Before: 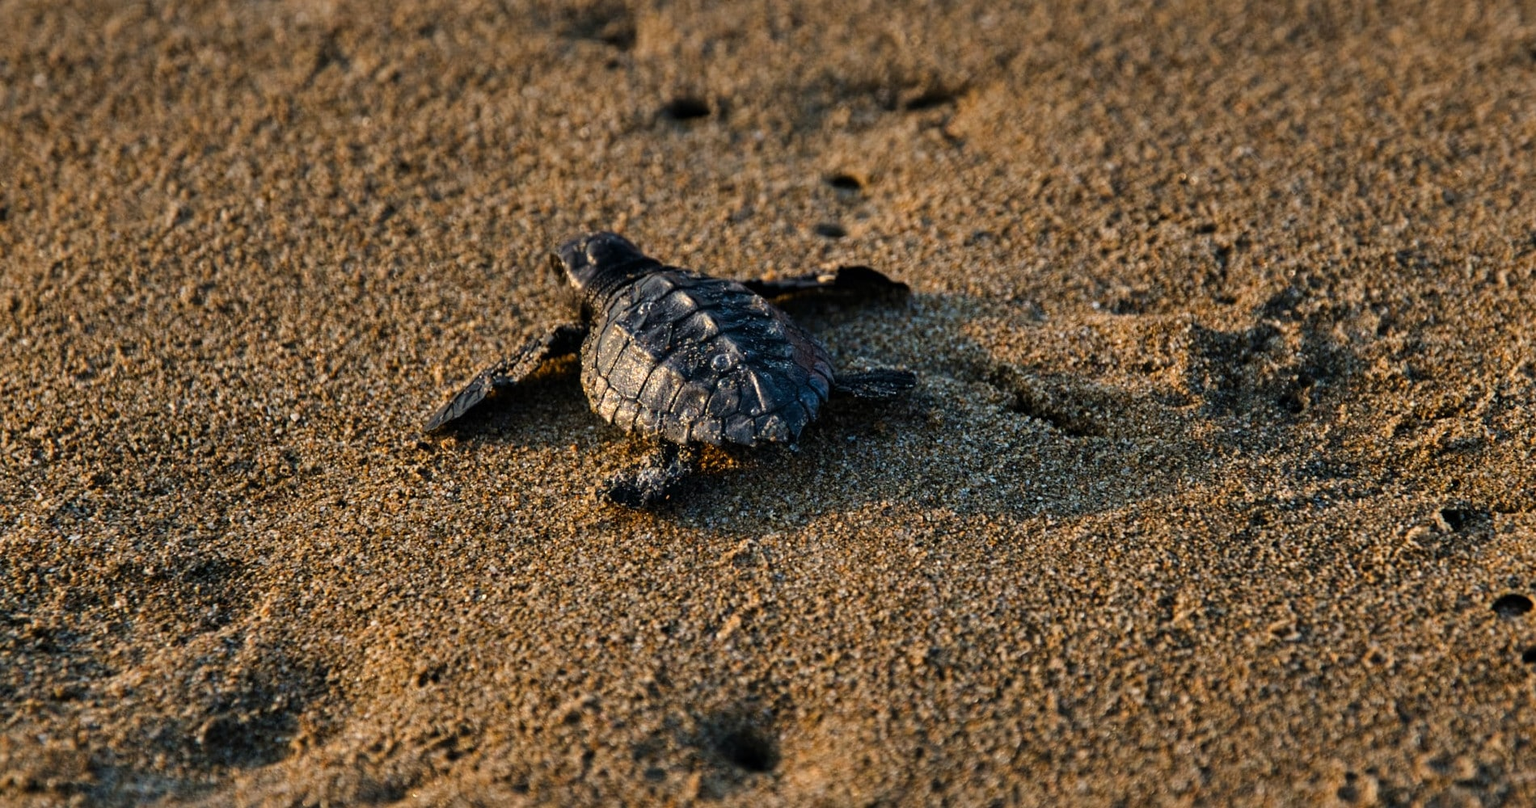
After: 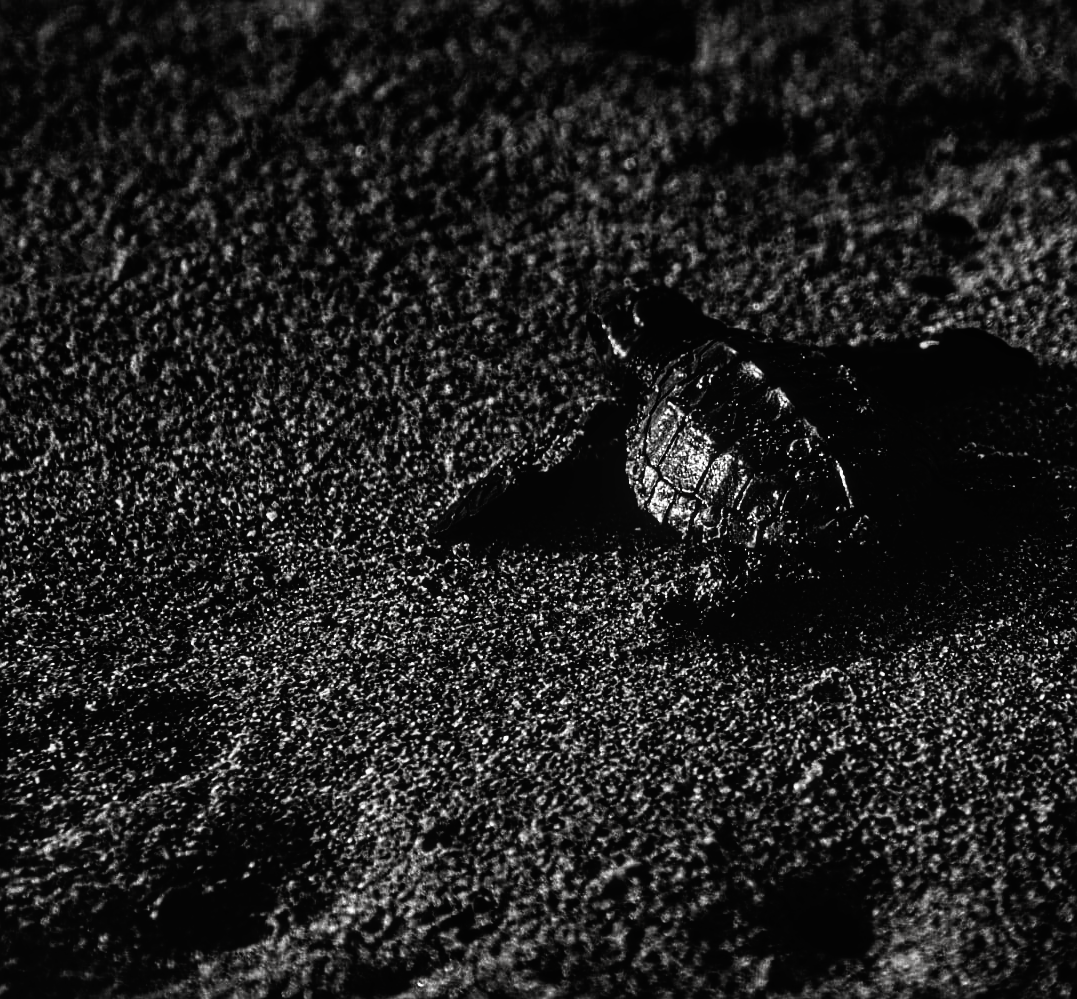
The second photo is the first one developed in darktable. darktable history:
exposure: exposure 0.66 EV, compensate highlight preservation false
crop: left 4.924%, right 38.352%
sharpen: on, module defaults
contrast brightness saturation: contrast 0.019, brightness -0.999, saturation -0.989
tone curve: curves: ch0 [(0, 0.016) (0.11, 0.039) (0.259, 0.235) (0.383, 0.437) (0.499, 0.597) (0.733, 0.867) (0.843, 0.948) (1, 1)], preserve colors none
local contrast: on, module defaults
contrast equalizer: y [[0.46, 0.454, 0.451, 0.451, 0.455, 0.46], [0.5 ×6], [0.5 ×6], [0 ×6], [0 ×6]]
